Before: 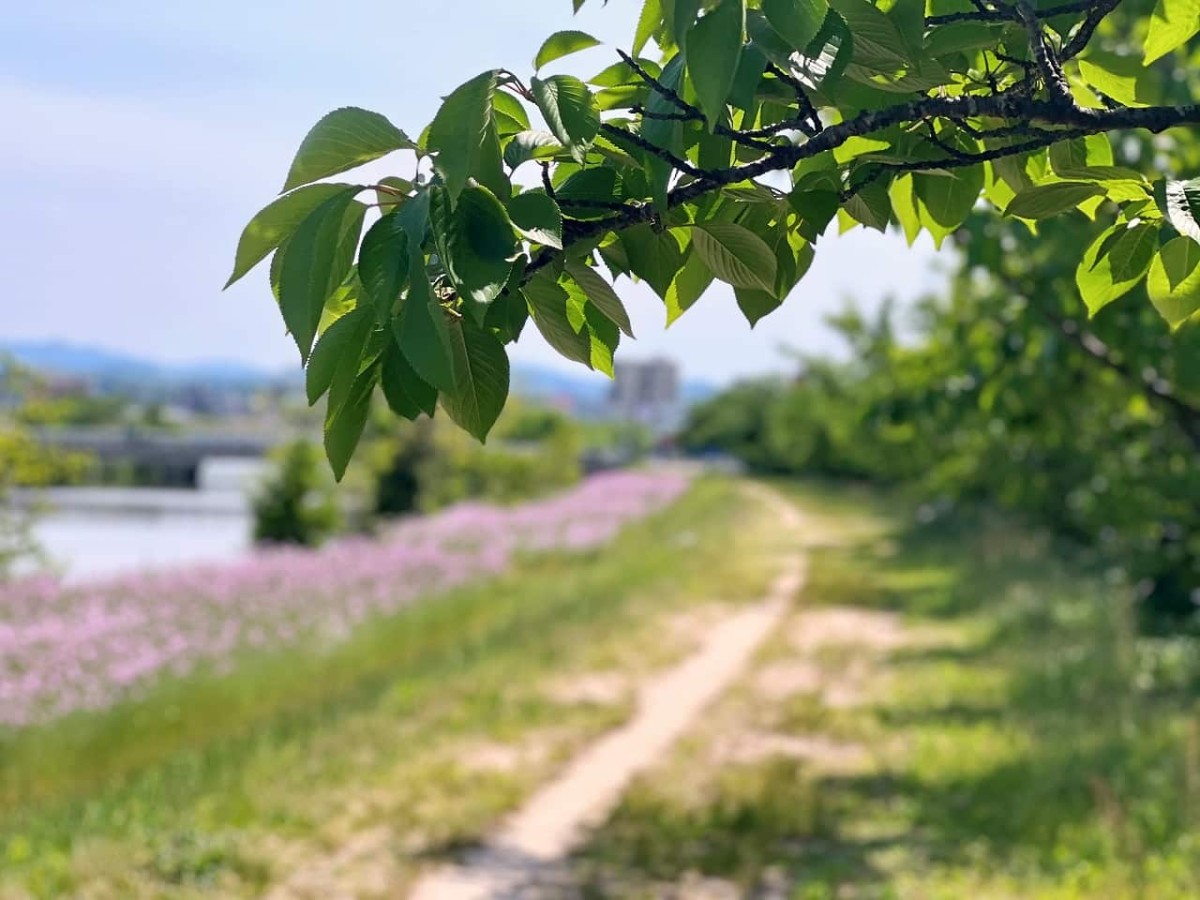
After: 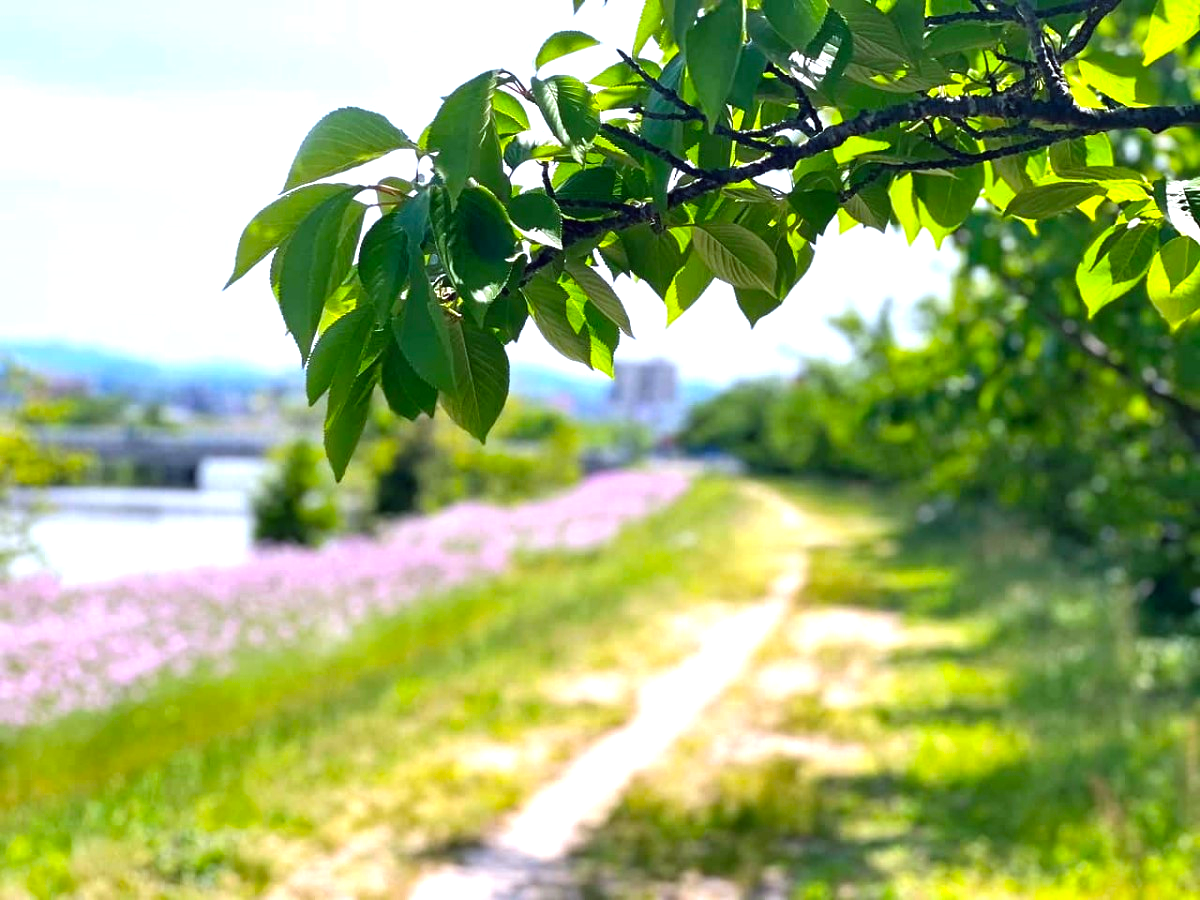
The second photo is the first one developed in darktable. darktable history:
white balance: red 0.967, blue 1.049
color balance: lift [1, 1.001, 0.999, 1.001], gamma [1, 1.004, 1.007, 0.993], gain [1, 0.991, 0.987, 1.013], contrast 10%, output saturation 120%
exposure: exposure 0.6 EV, compensate highlight preservation false
